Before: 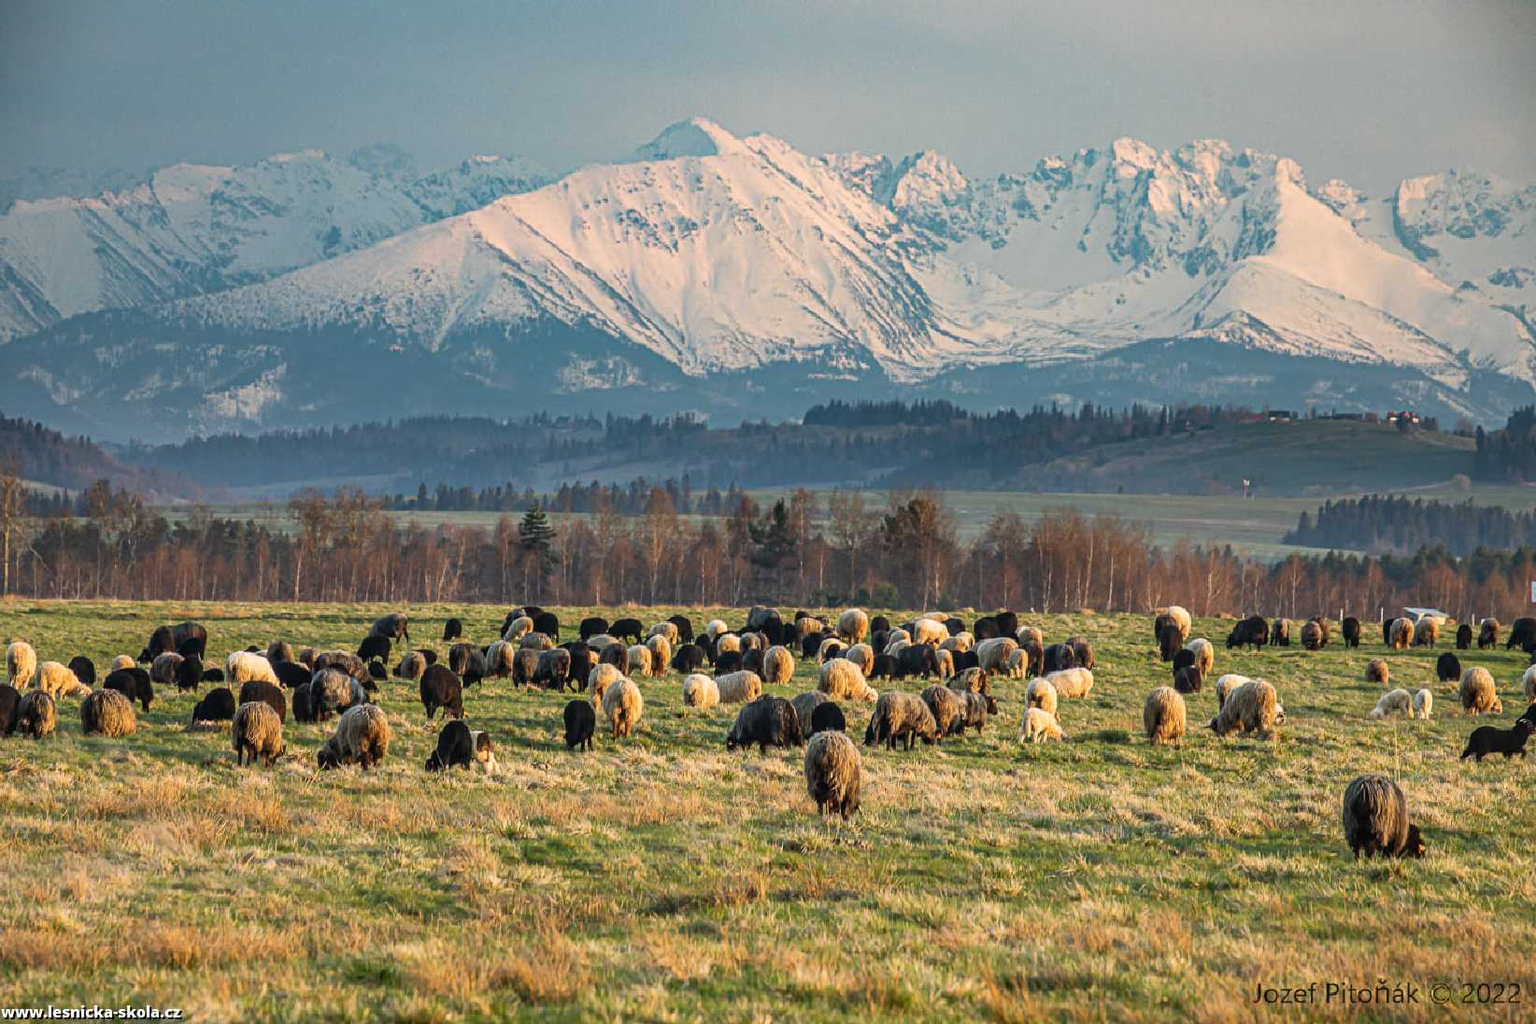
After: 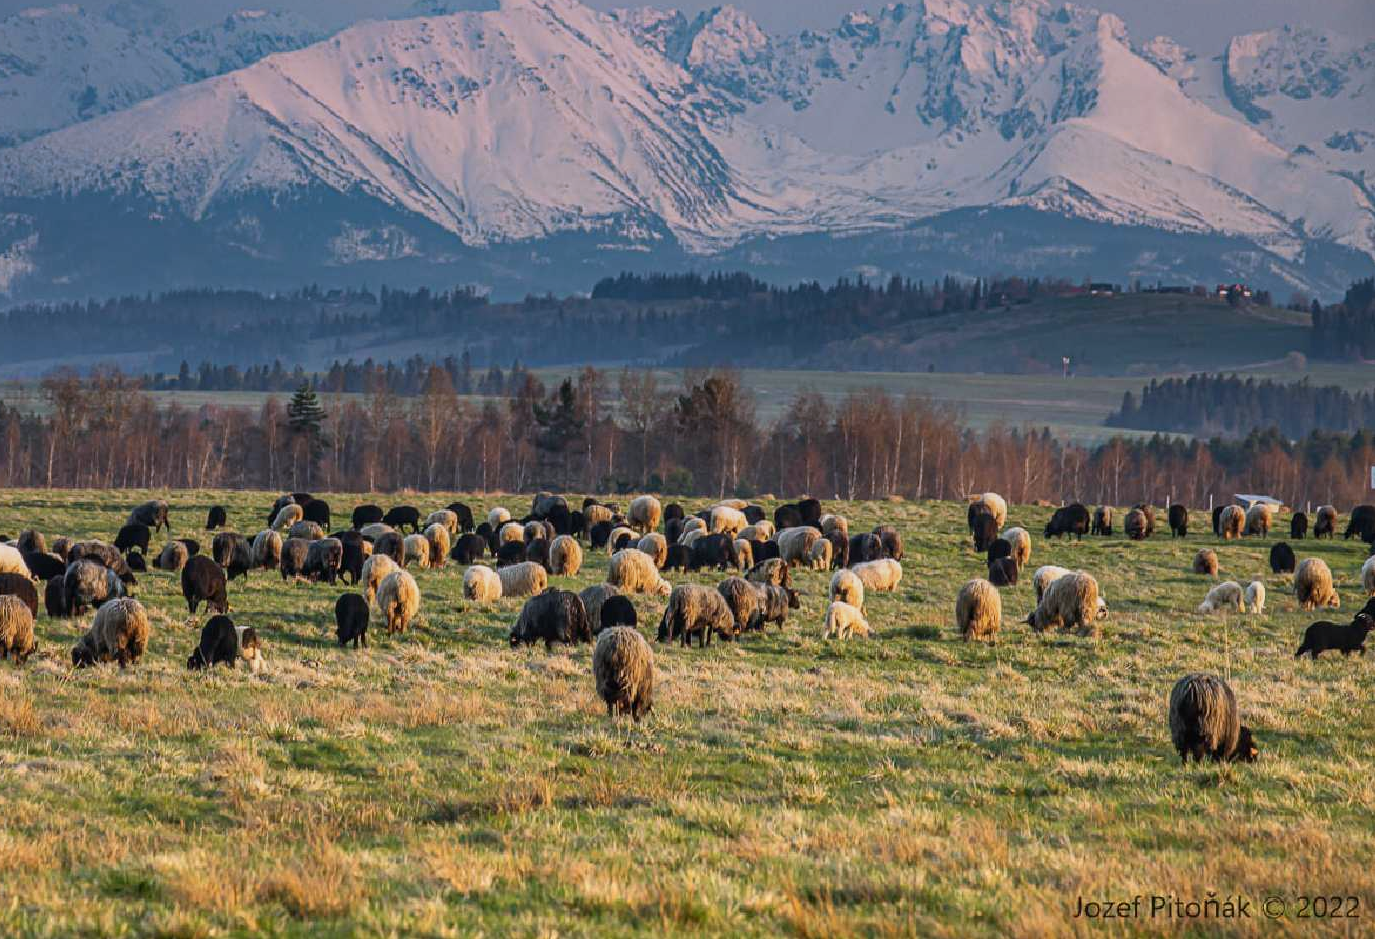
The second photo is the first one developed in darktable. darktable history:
graduated density: hue 238.83°, saturation 50%
crop: left 16.315%, top 14.246%
